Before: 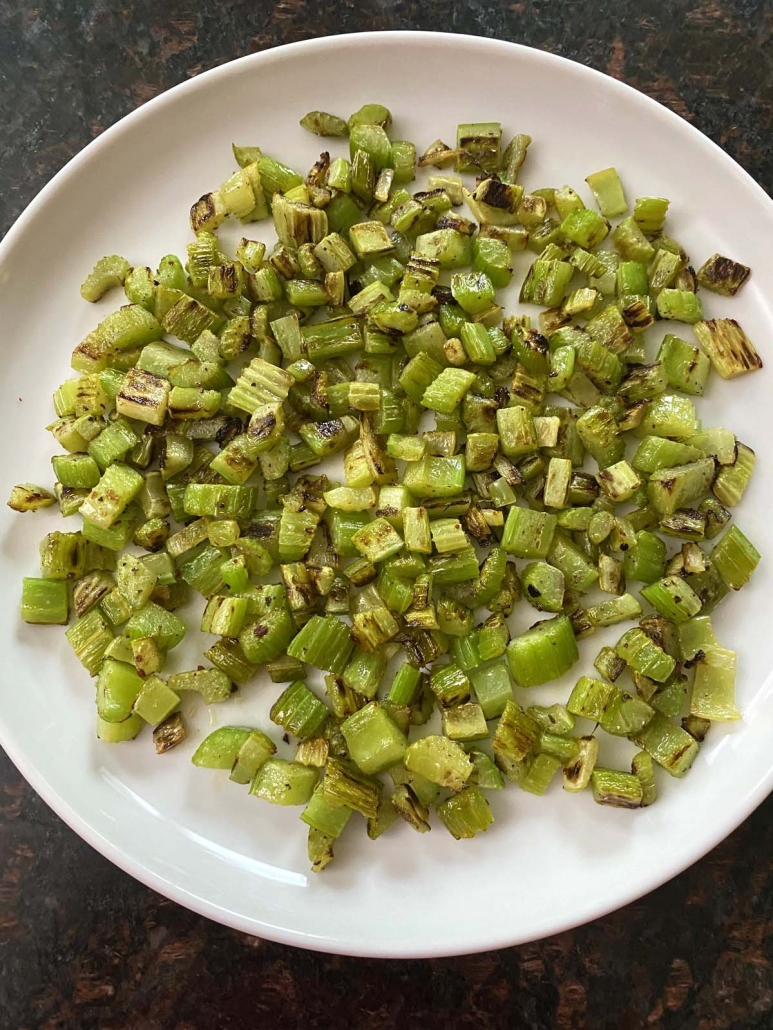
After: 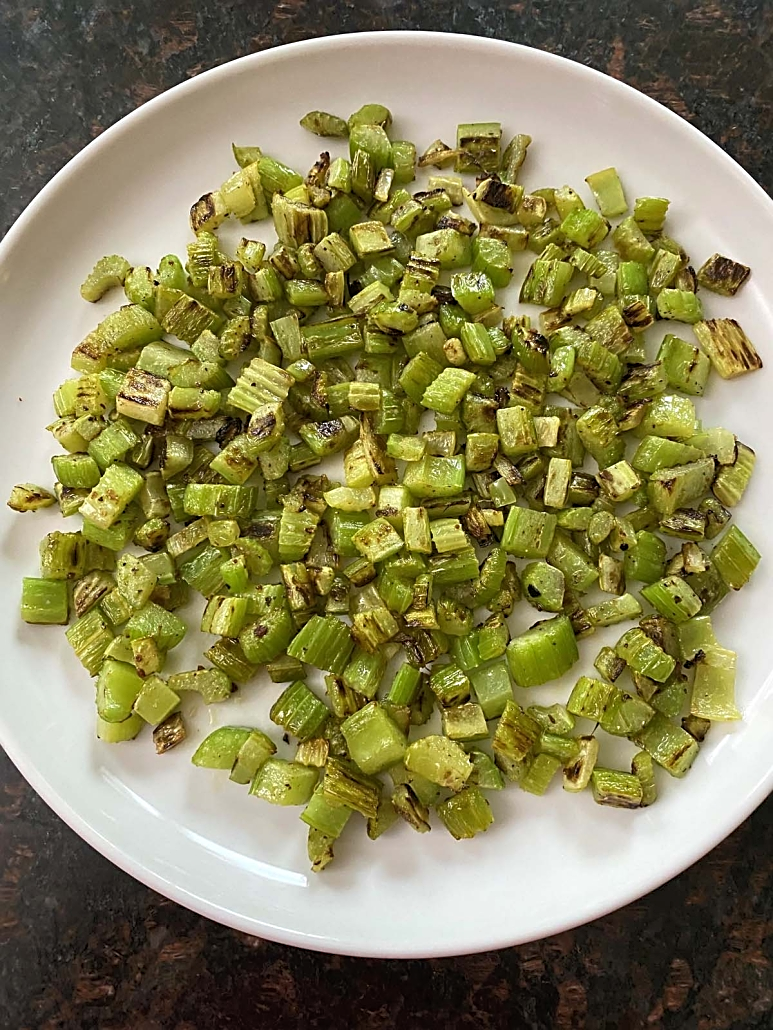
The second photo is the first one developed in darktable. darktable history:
sharpen: on, module defaults
tone equalizer: -8 EV -0.588 EV, edges refinement/feathering 500, mask exposure compensation -1.57 EV, preserve details no
